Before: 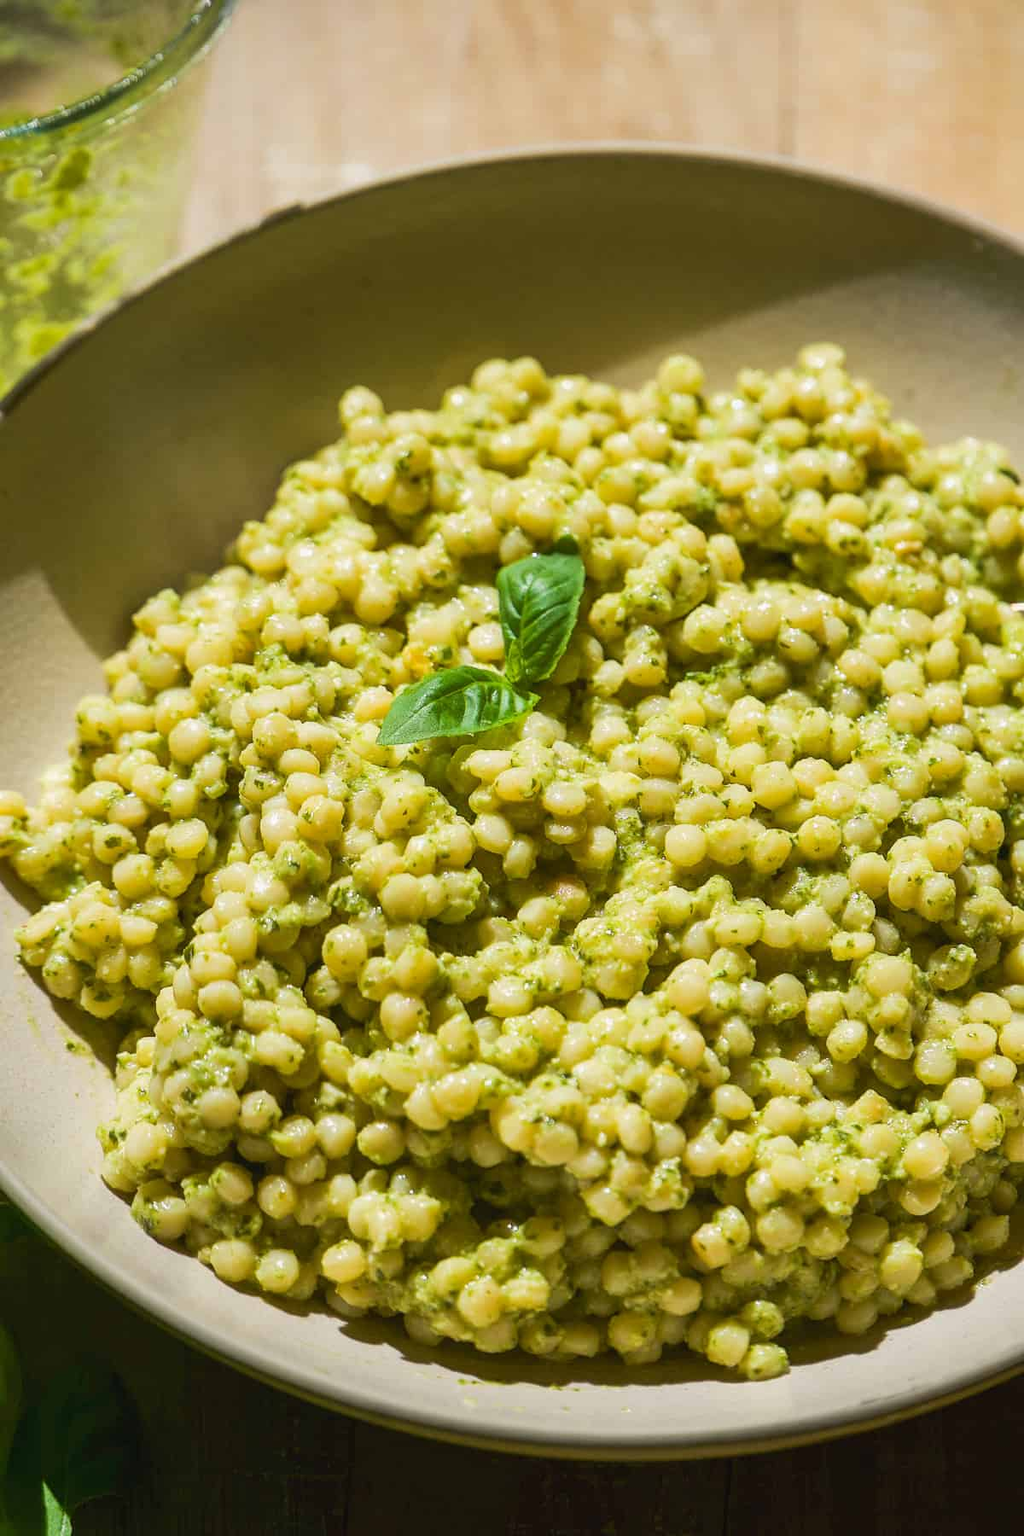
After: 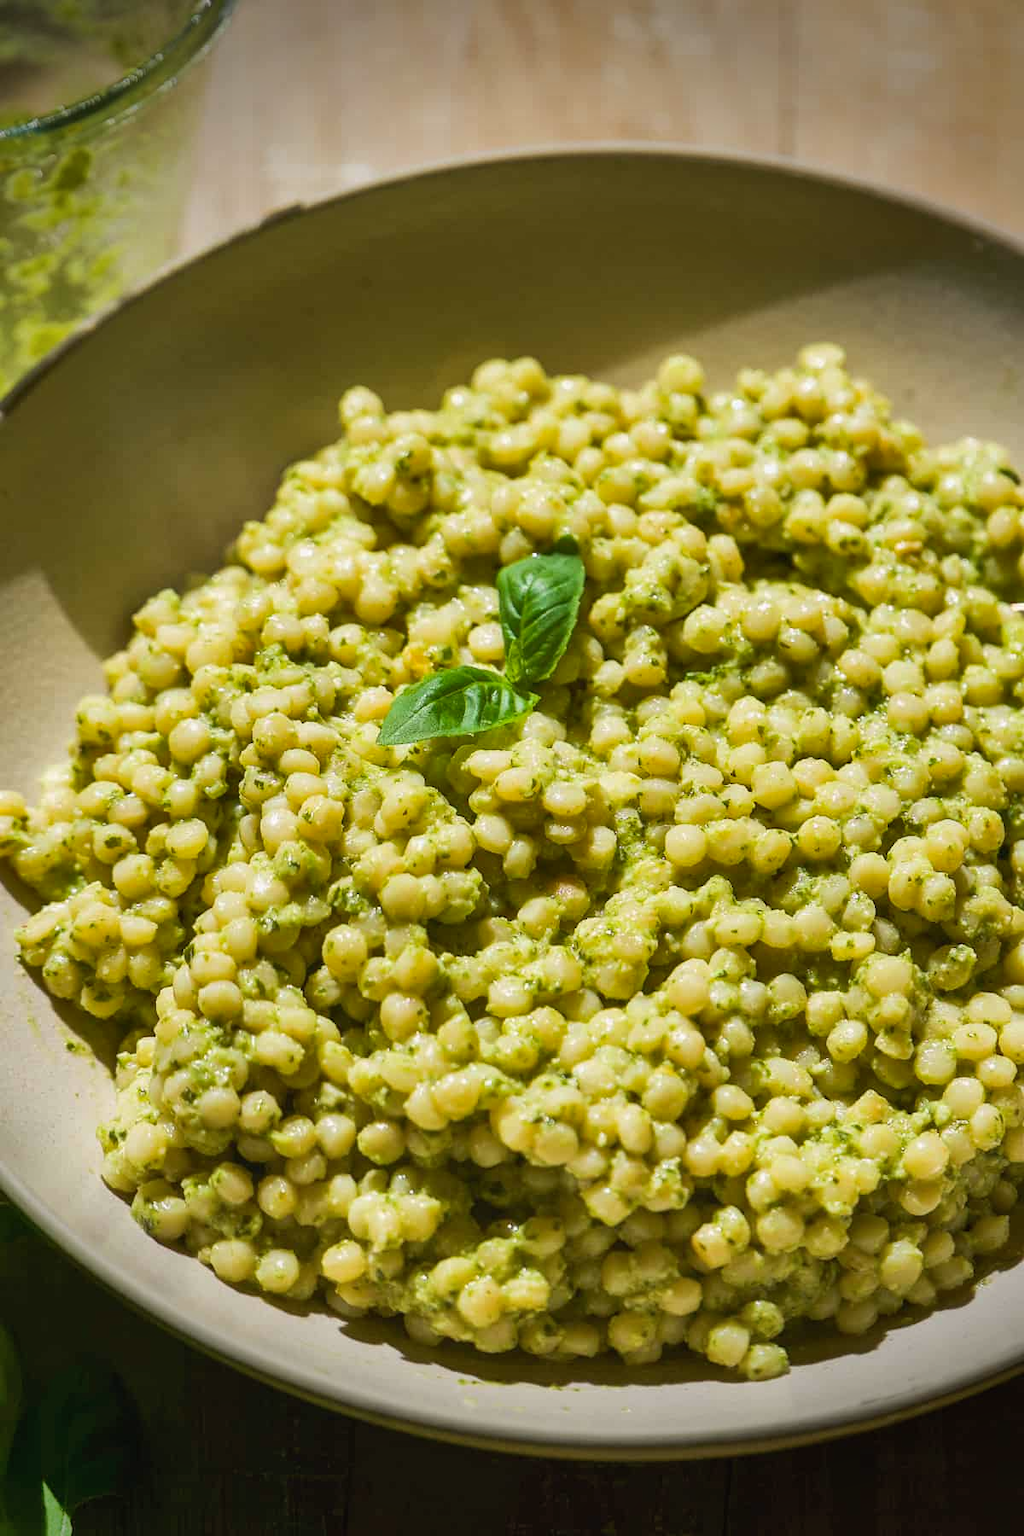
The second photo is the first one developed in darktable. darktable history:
shadows and highlights: soften with gaussian
vignetting: fall-off start 90.71%, fall-off radius 38.92%, saturation -0.026, width/height ratio 1.213, shape 1.29
